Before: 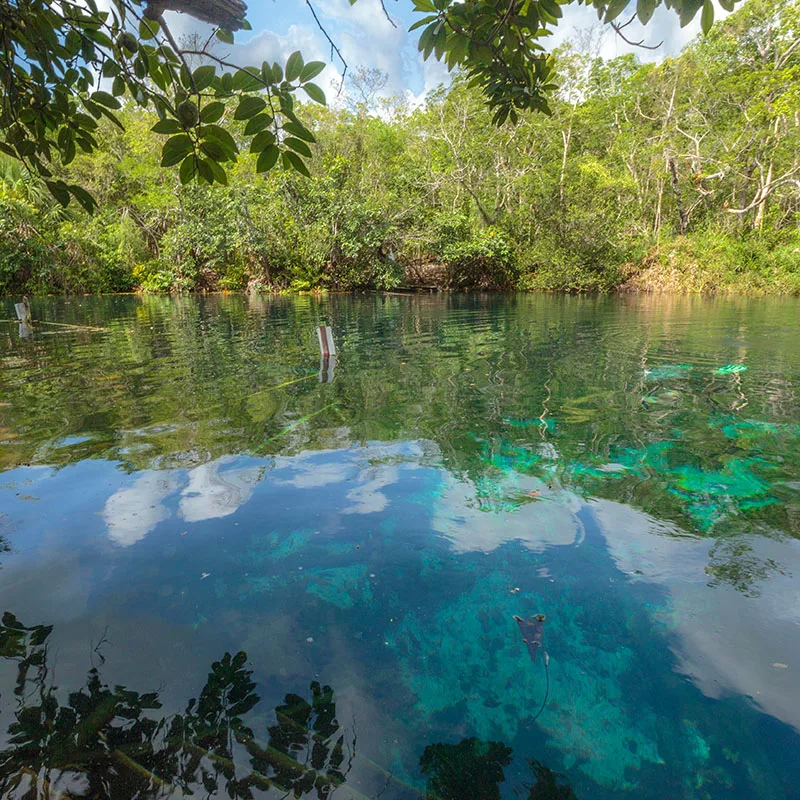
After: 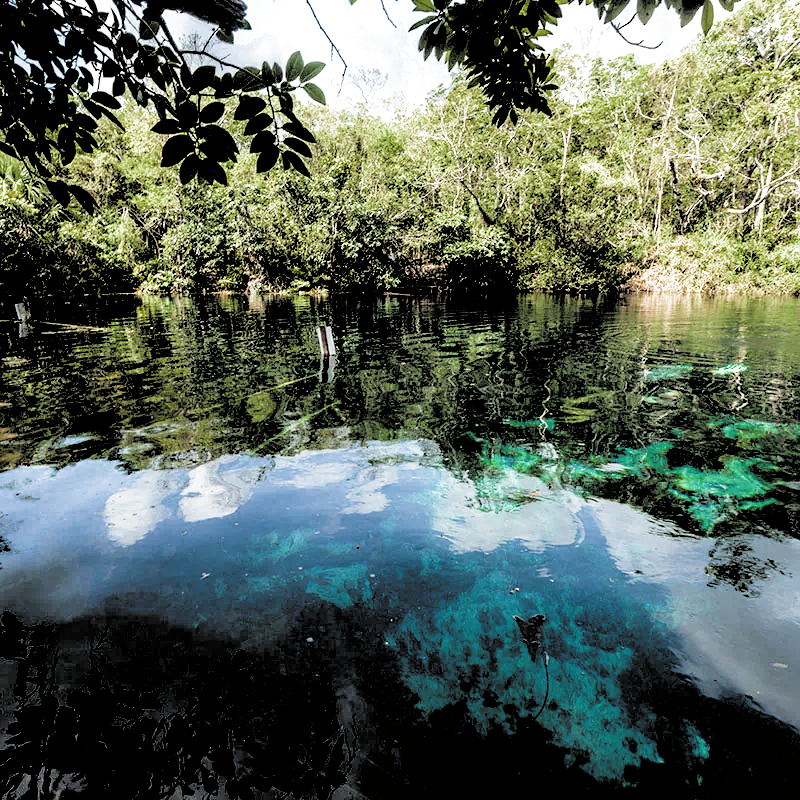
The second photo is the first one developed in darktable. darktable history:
exposure: compensate highlight preservation false
filmic rgb: black relative exposure -1.02 EV, white relative exposure 2.06 EV, hardness 1.54, contrast 2.24, color science v4 (2020)
